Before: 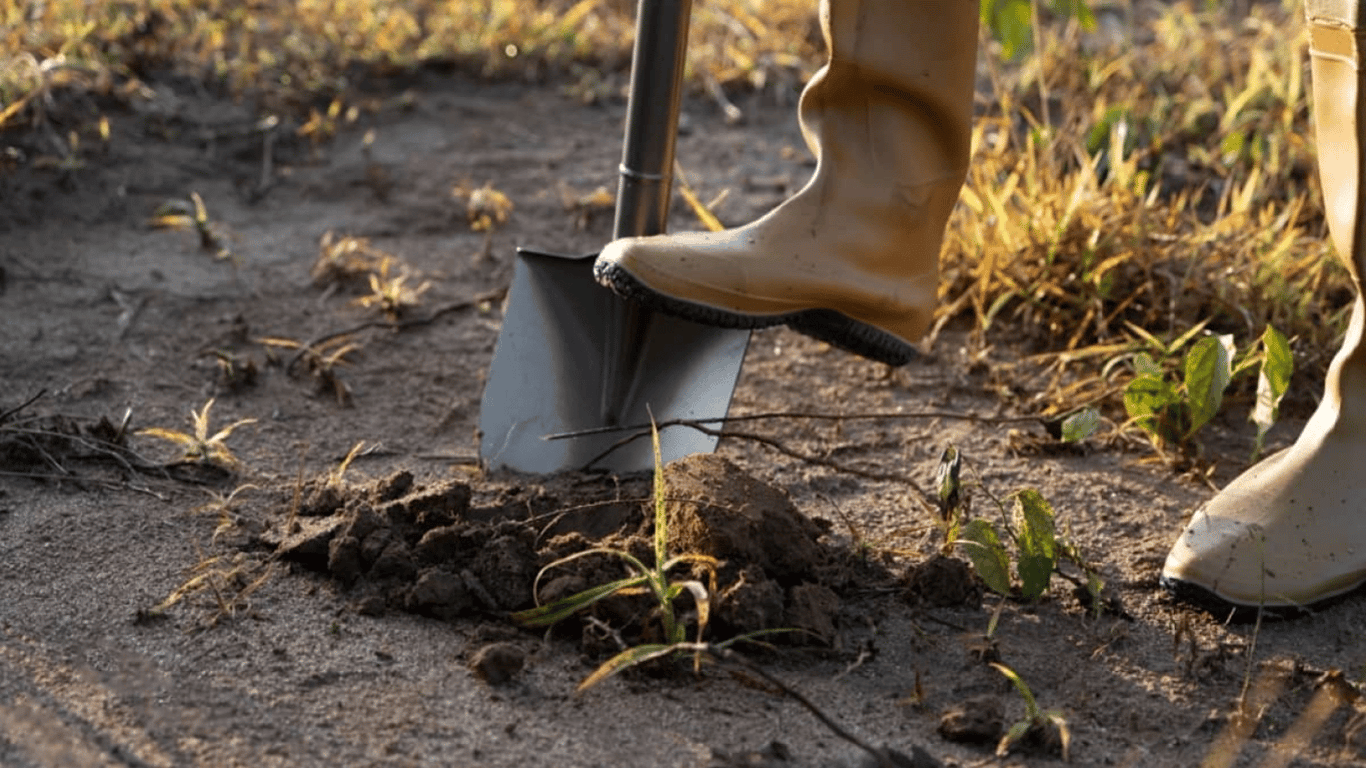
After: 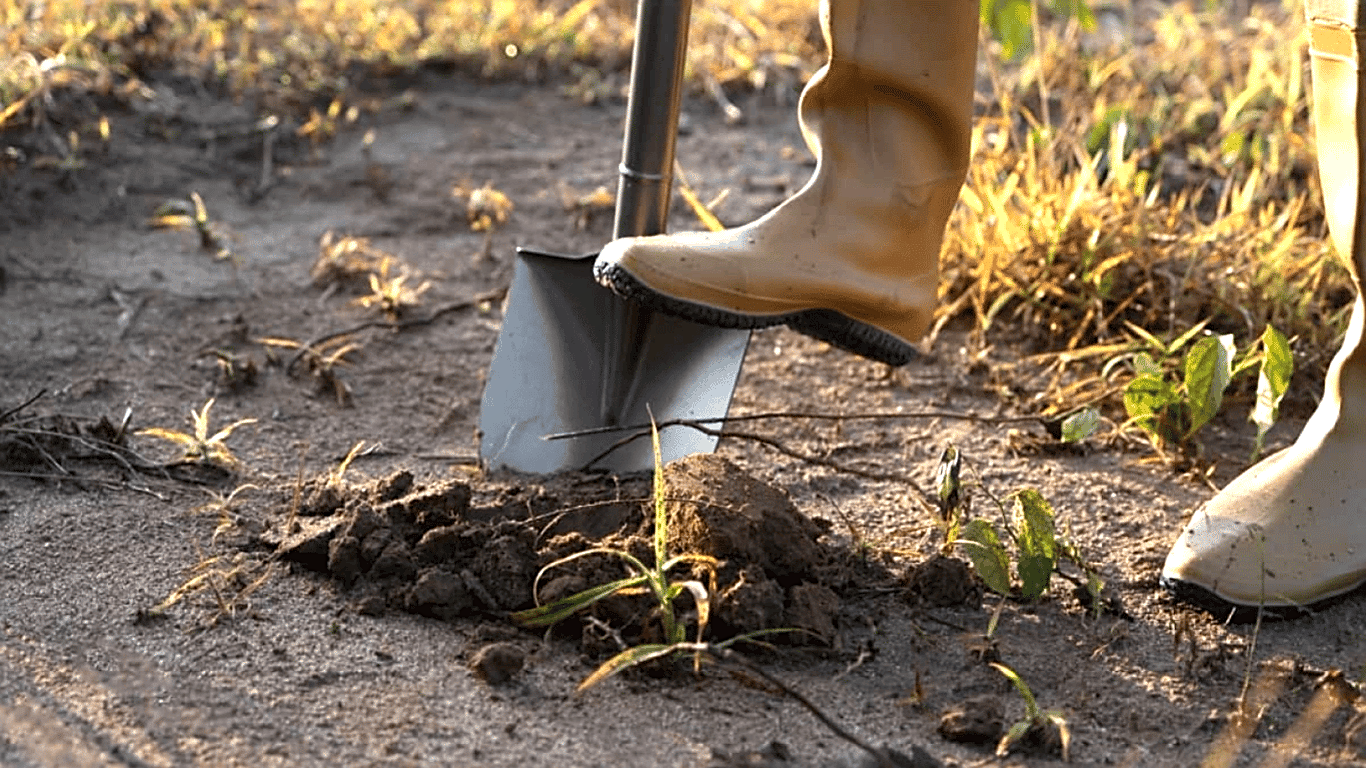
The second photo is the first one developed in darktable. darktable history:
shadows and highlights: shadows -40.15, highlights 62.88, soften with gaussian
sharpen: on, module defaults
exposure: exposure 0.77 EV, compensate highlight preservation false
